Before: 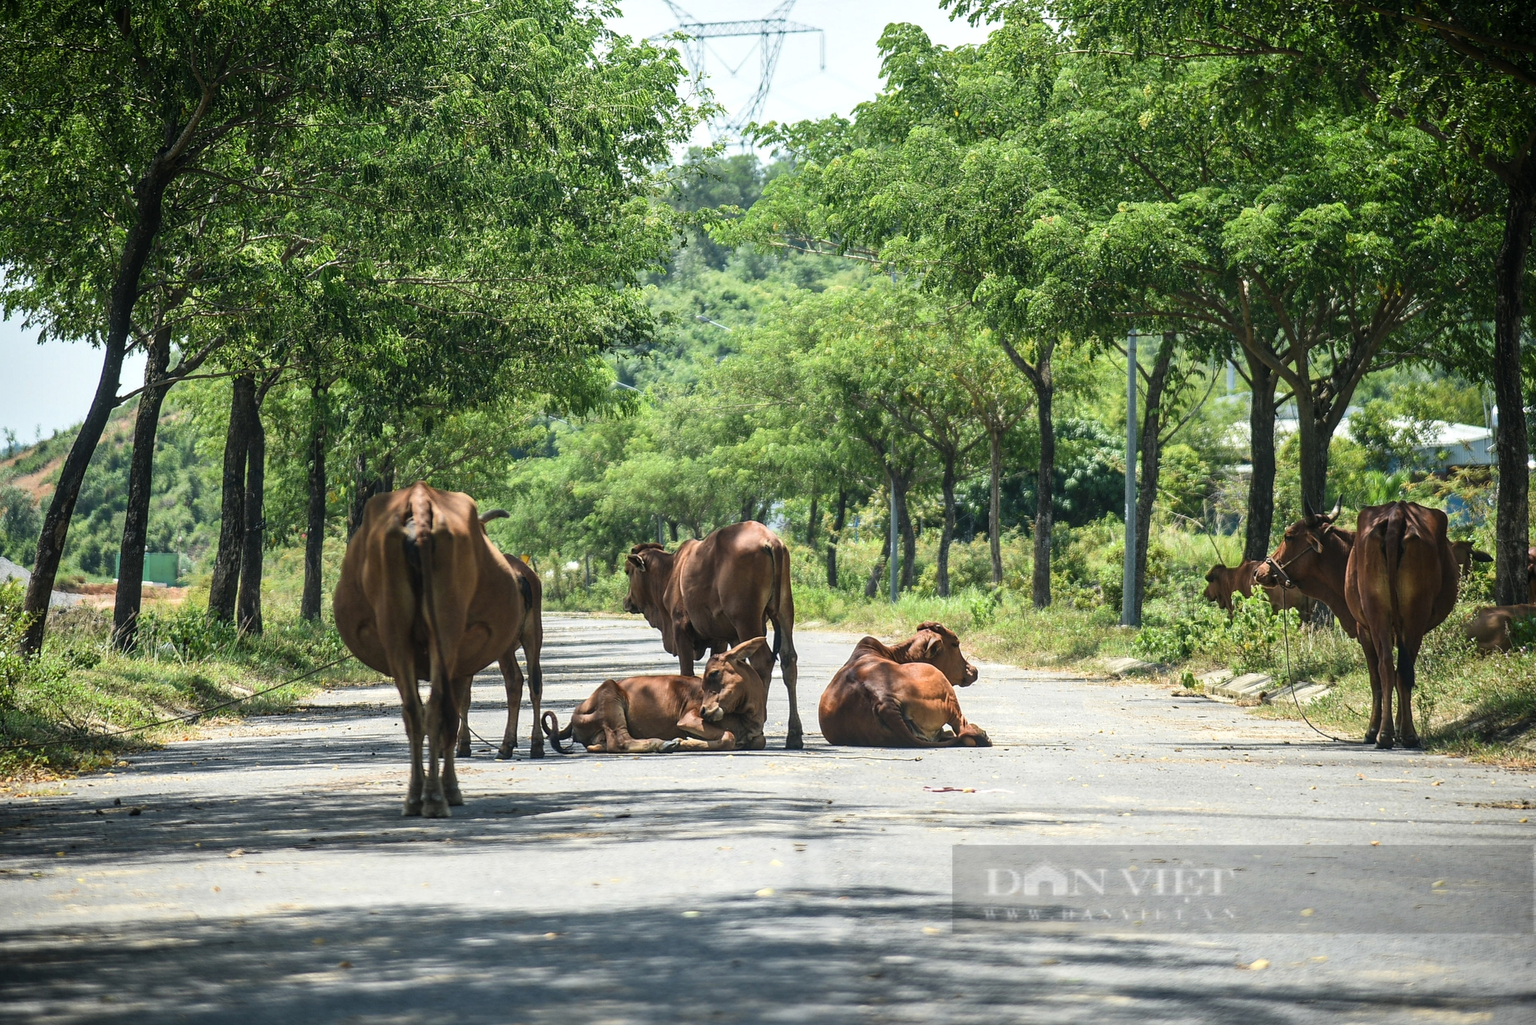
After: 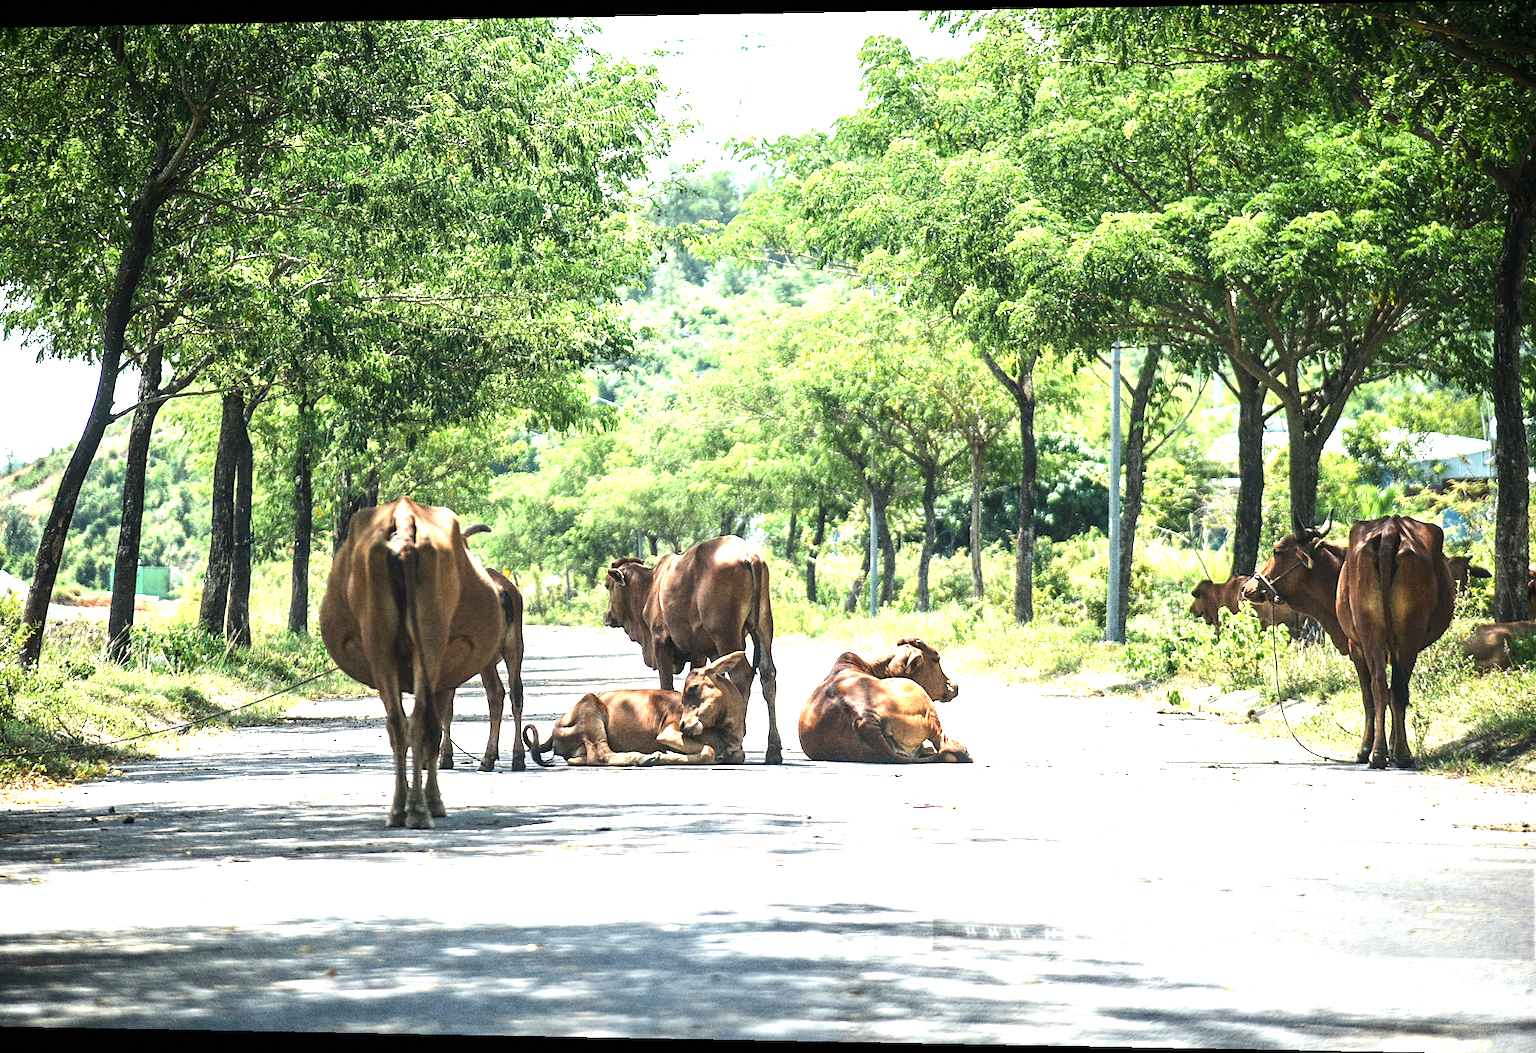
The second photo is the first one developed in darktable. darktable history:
exposure: black level correction 0, exposure 1.2 EV, compensate exposure bias true, compensate highlight preservation false
tone equalizer: -8 EV -0.417 EV, -7 EV -0.389 EV, -6 EV -0.333 EV, -5 EV -0.222 EV, -3 EV 0.222 EV, -2 EV 0.333 EV, -1 EV 0.389 EV, +0 EV 0.417 EV, edges refinement/feathering 500, mask exposure compensation -1.57 EV, preserve details no
rotate and perspective: lens shift (horizontal) -0.055, automatic cropping off
grain: coarseness 0.09 ISO, strength 40%
